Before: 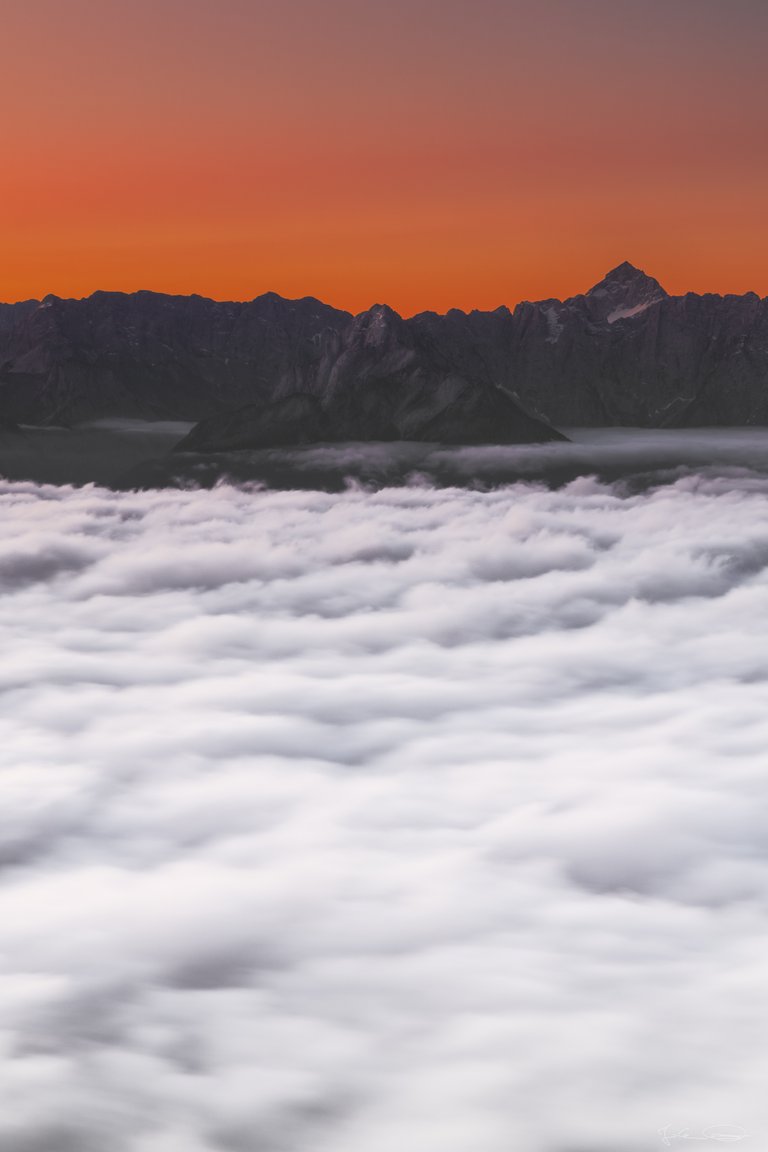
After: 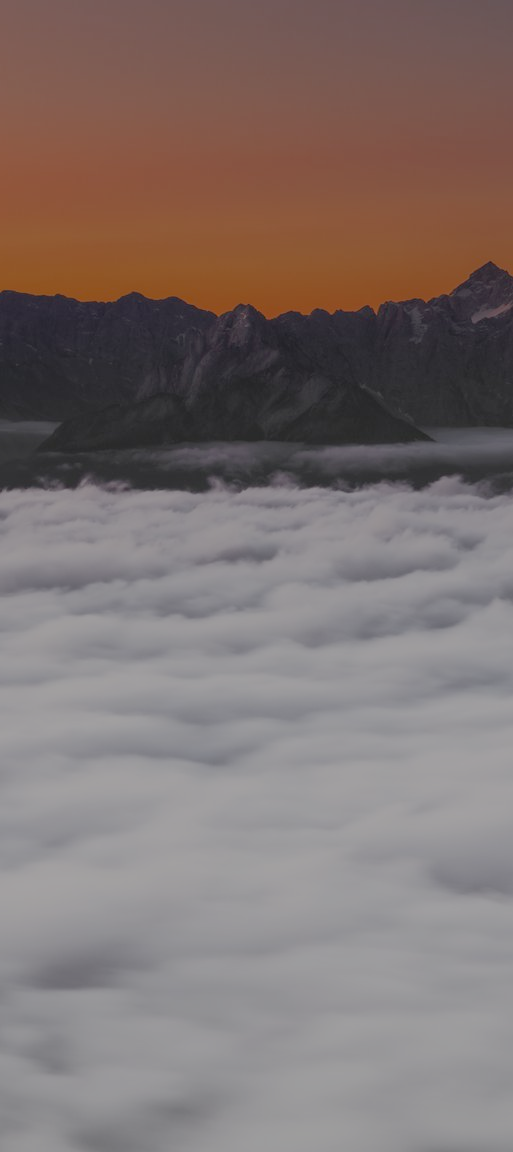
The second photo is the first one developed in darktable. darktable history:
crop and rotate: left 17.732%, right 15.423%
tone curve: curves: ch0 [(0, 0) (0.003, 0.004) (0.011, 0.009) (0.025, 0.017) (0.044, 0.029) (0.069, 0.04) (0.1, 0.051) (0.136, 0.07) (0.177, 0.095) (0.224, 0.131) (0.277, 0.179) (0.335, 0.237) (0.399, 0.302) (0.468, 0.386) (0.543, 0.471) (0.623, 0.576) (0.709, 0.699) (0.801, 0.817) (0.898, 0.917) (1, 1)], preserve colors none
filmic rgb: white relative exposure 8 EV, threshold 3 EV, structure ↔ texture 100%, target black luminance 0%, hardness 2.44, latitude 76.53%, contrast 0.562, shadows ↔ highlights balance 0%, preserve chrominance no, color science v4 (2020), iterations of high-quality reconstruction 10, type of noise poissonian, enable highlight reconstruction true
